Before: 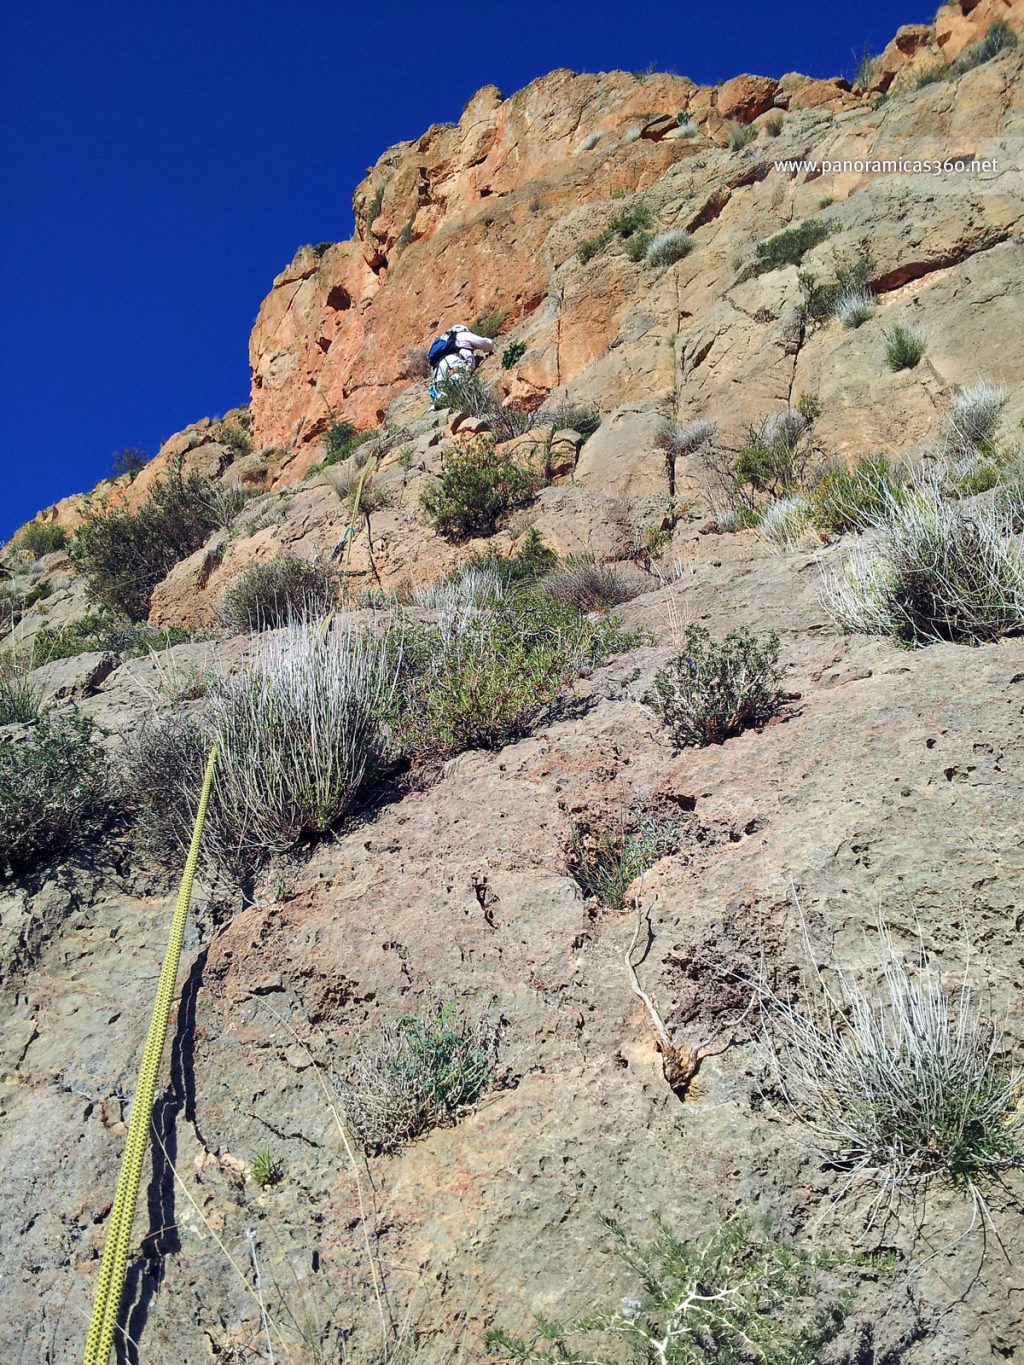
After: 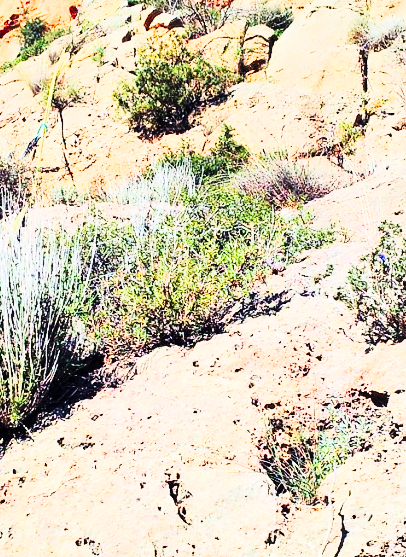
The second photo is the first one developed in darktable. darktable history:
crop: left 30.062%, top 29.658%, right 30.199%, bottom 29.529%
tone curve: curves: ch0 [(0, 0) (0.003, 0.003) (0.011, 0.012) (0.025, 0.027) (0.044, 0.048) (0.069, 0.074) (0.1, 0.117) (0.136, 0.177) (0.177, 0.246) (0.224, 0.324) (0.277, 0.422) (0.335, 0.531) (0.399, 0.633) (0.468, 0.733) (0.543, 0.824) (0.623, 0.895) (0.709, 0.938) (0.801, 0.961) (0.898, 0.98) (1, 1)], color space Lab, linked channels, preserve colors none
base curve: curves: ch0 [(0, 0) (0.036, 0.025) (0.121, 0.166) (0.206, 0.329) (0.605, 0.79) (1, 1)], preserve colors none
